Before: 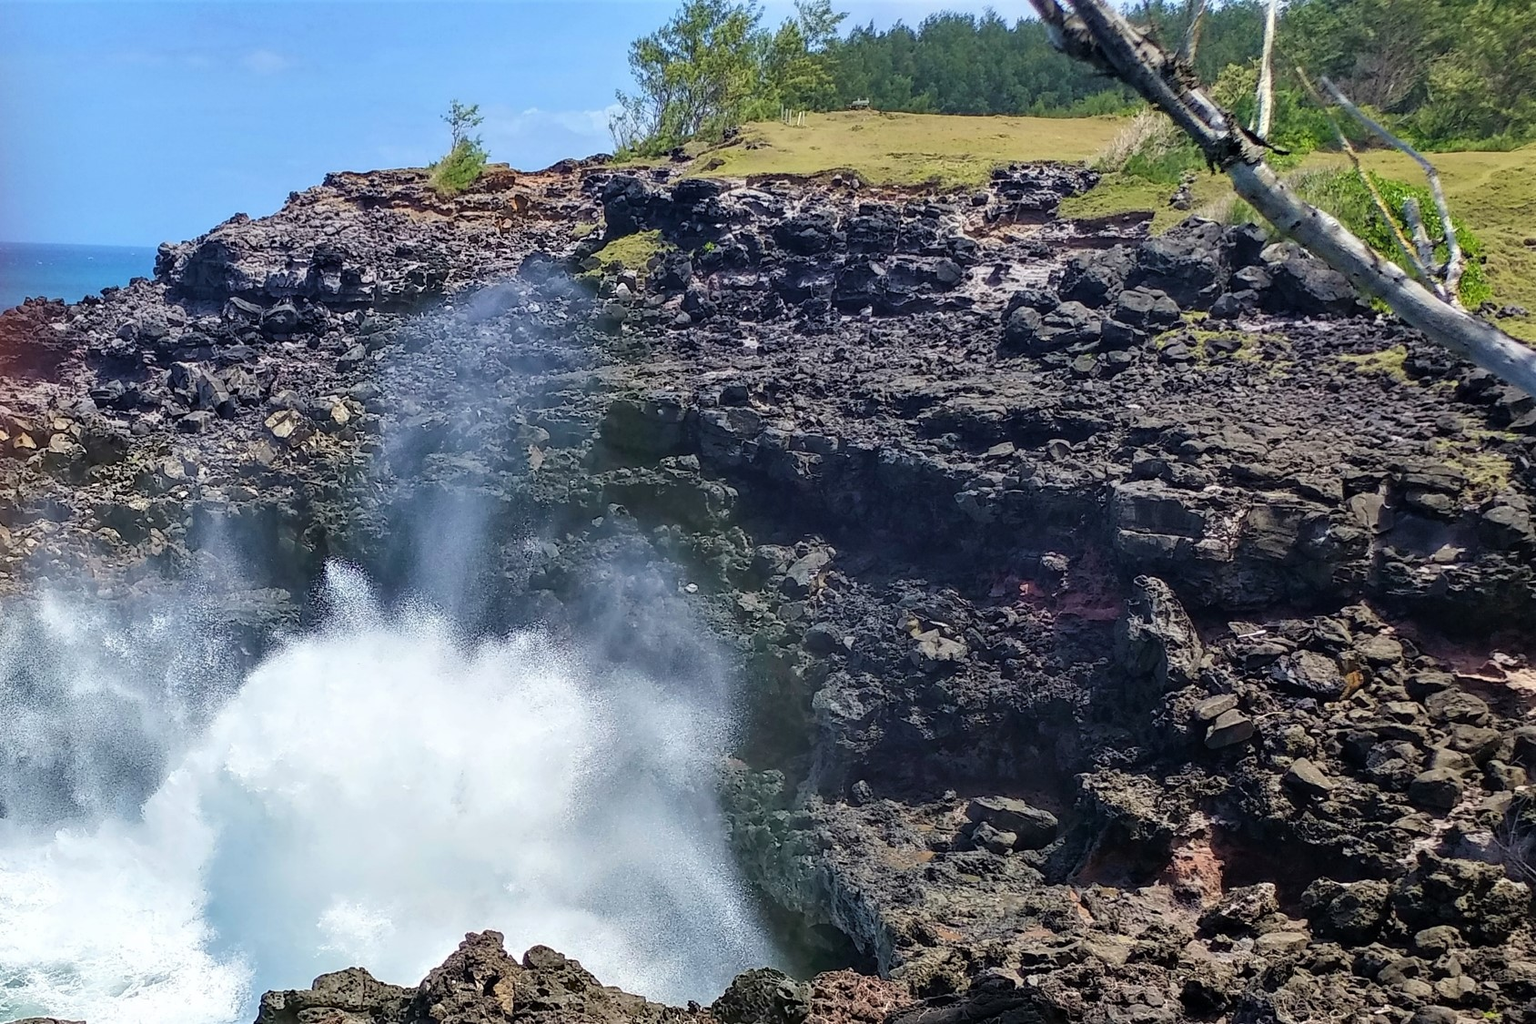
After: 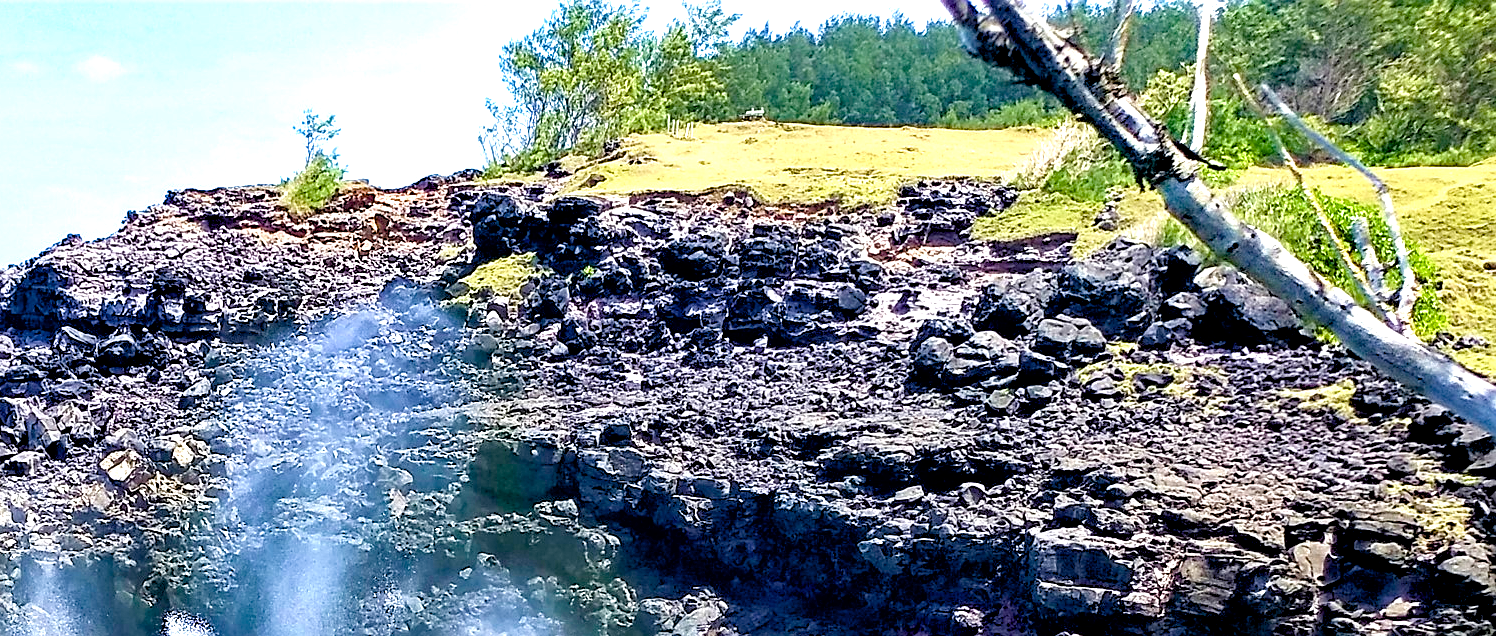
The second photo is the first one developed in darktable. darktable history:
exposure: black level correction 0.01, exposure 1 EV, compensate highlight preservation false
sharpen: on, module defaults
velvia: strength 14.53%
color balance rgb: shadows lift › hue 85.96°, perceptual saturation grading › global saturation 20%, perceptual saturation grading › highlights -25.294%, perceptual saturation grading › shadows 50.04%, perceptual brilliance grading › global brilliance 9.318%
crop and rotate: left 11.344%, bottom 43.392%
